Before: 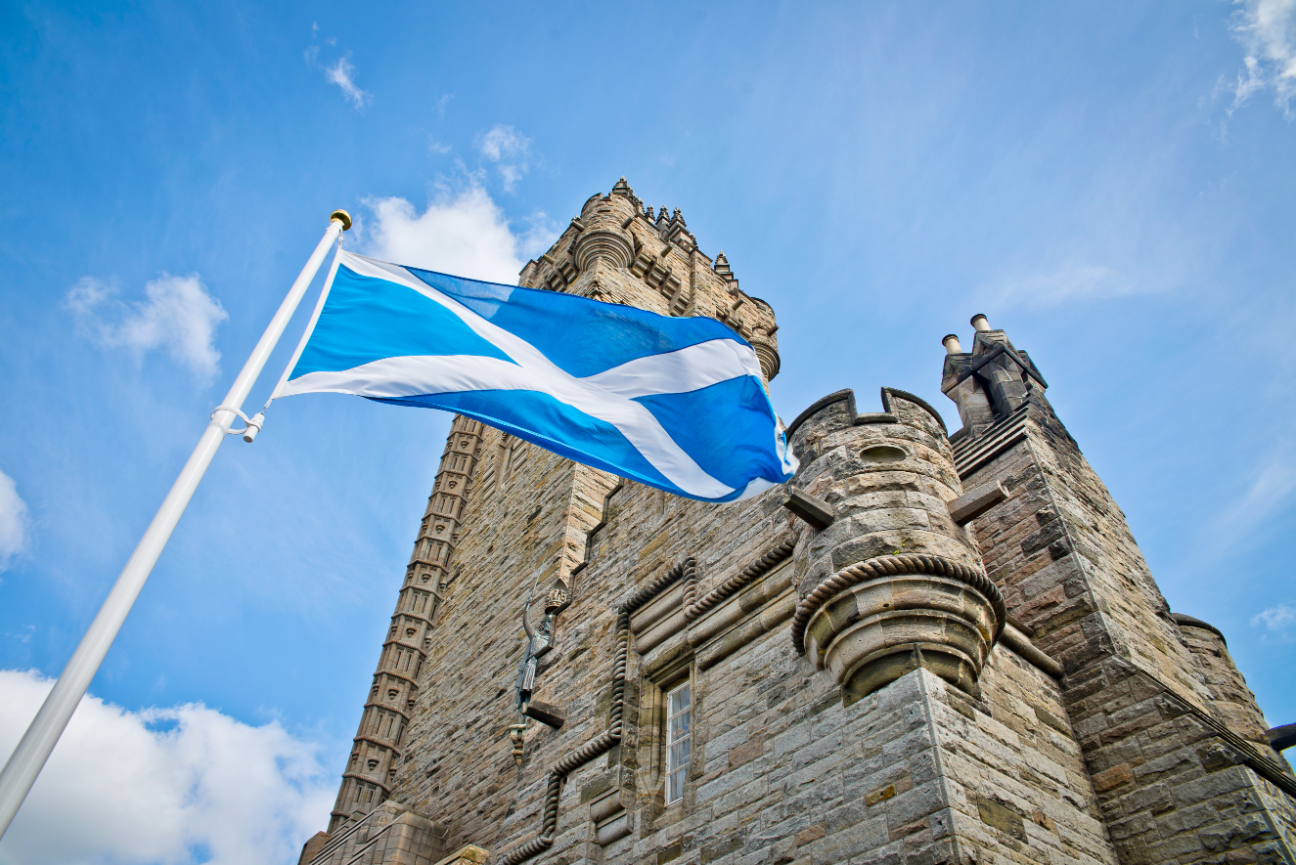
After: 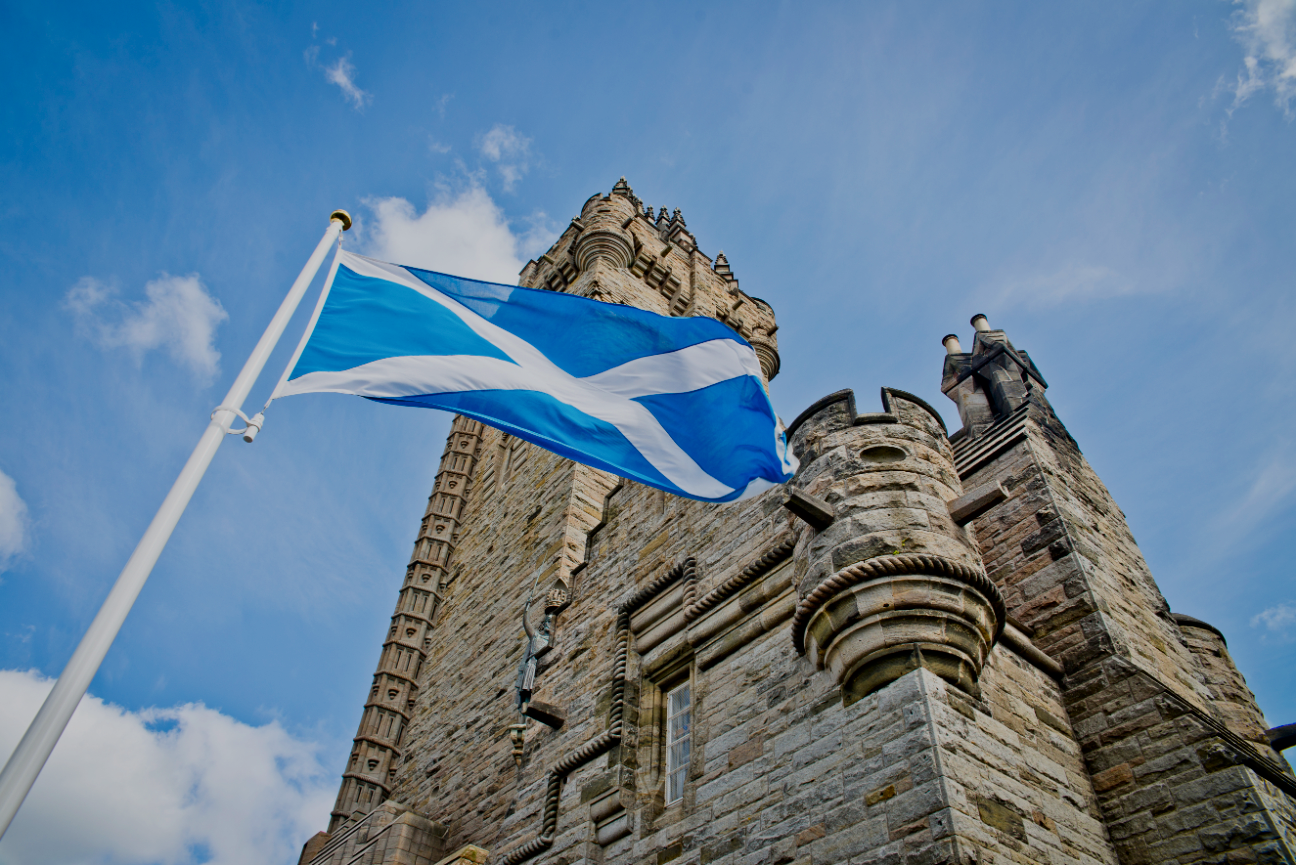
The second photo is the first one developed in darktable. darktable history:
filmic rgb: black relative exposure -7.65 EV, white relative exposure 4.56 EV, hardness 3.61
contrast brightness saturation: contrast 0.065, brightness -0.131, saturation 0.059
